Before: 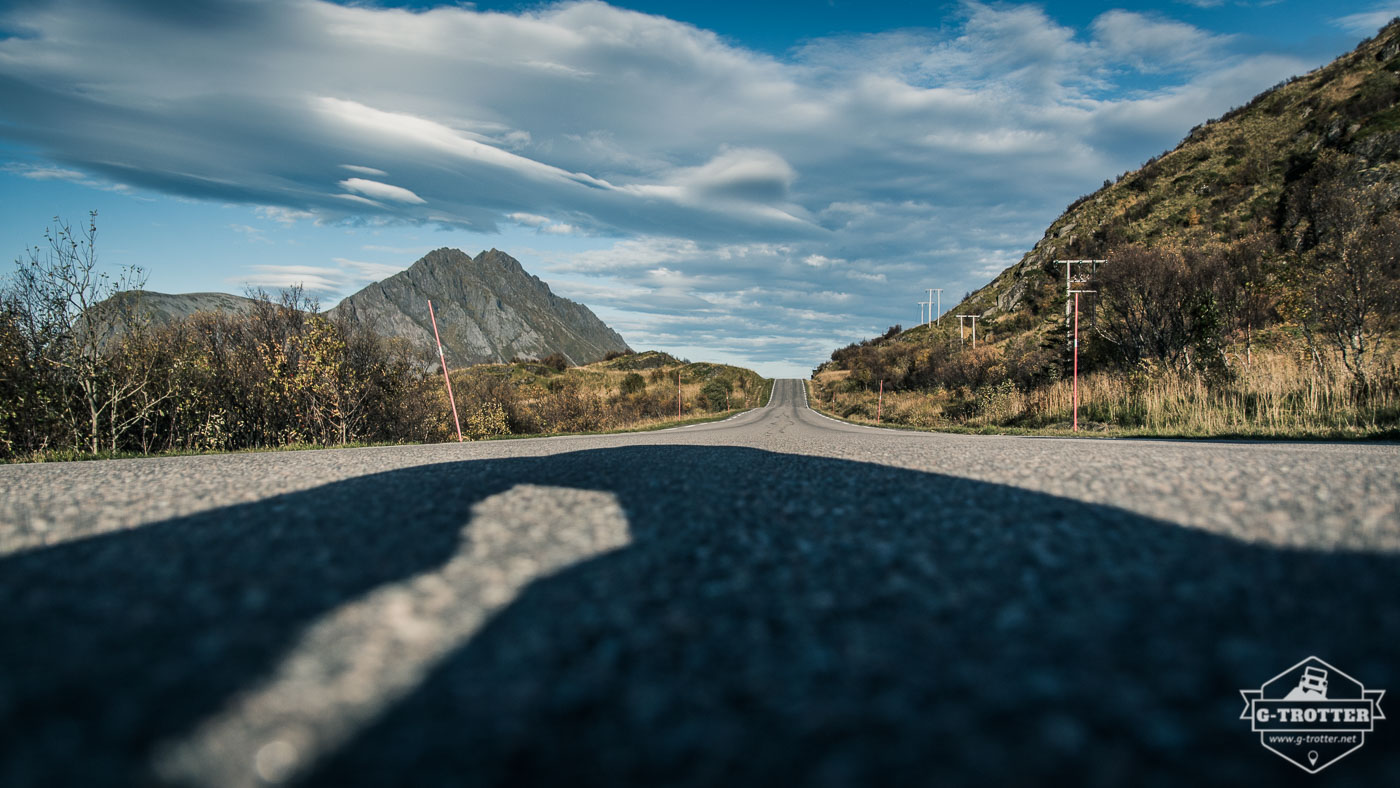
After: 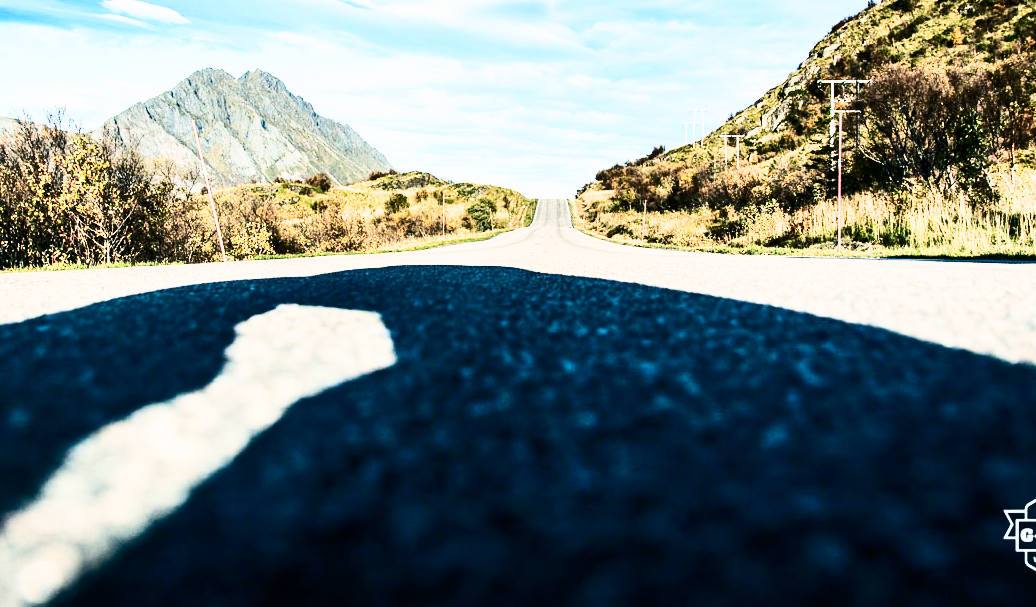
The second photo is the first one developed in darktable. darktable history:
crop: left 16.871%, top 22.857%, right 9.116%
exposure: black level correction 0, exposure 0.6 EV, compensate exposure bias true, compensate highlight preservation false
contrast brightness saturation: contrast 0.4, brightness 0.05, saturation 0.25
sigmoid: contrast 1.8
